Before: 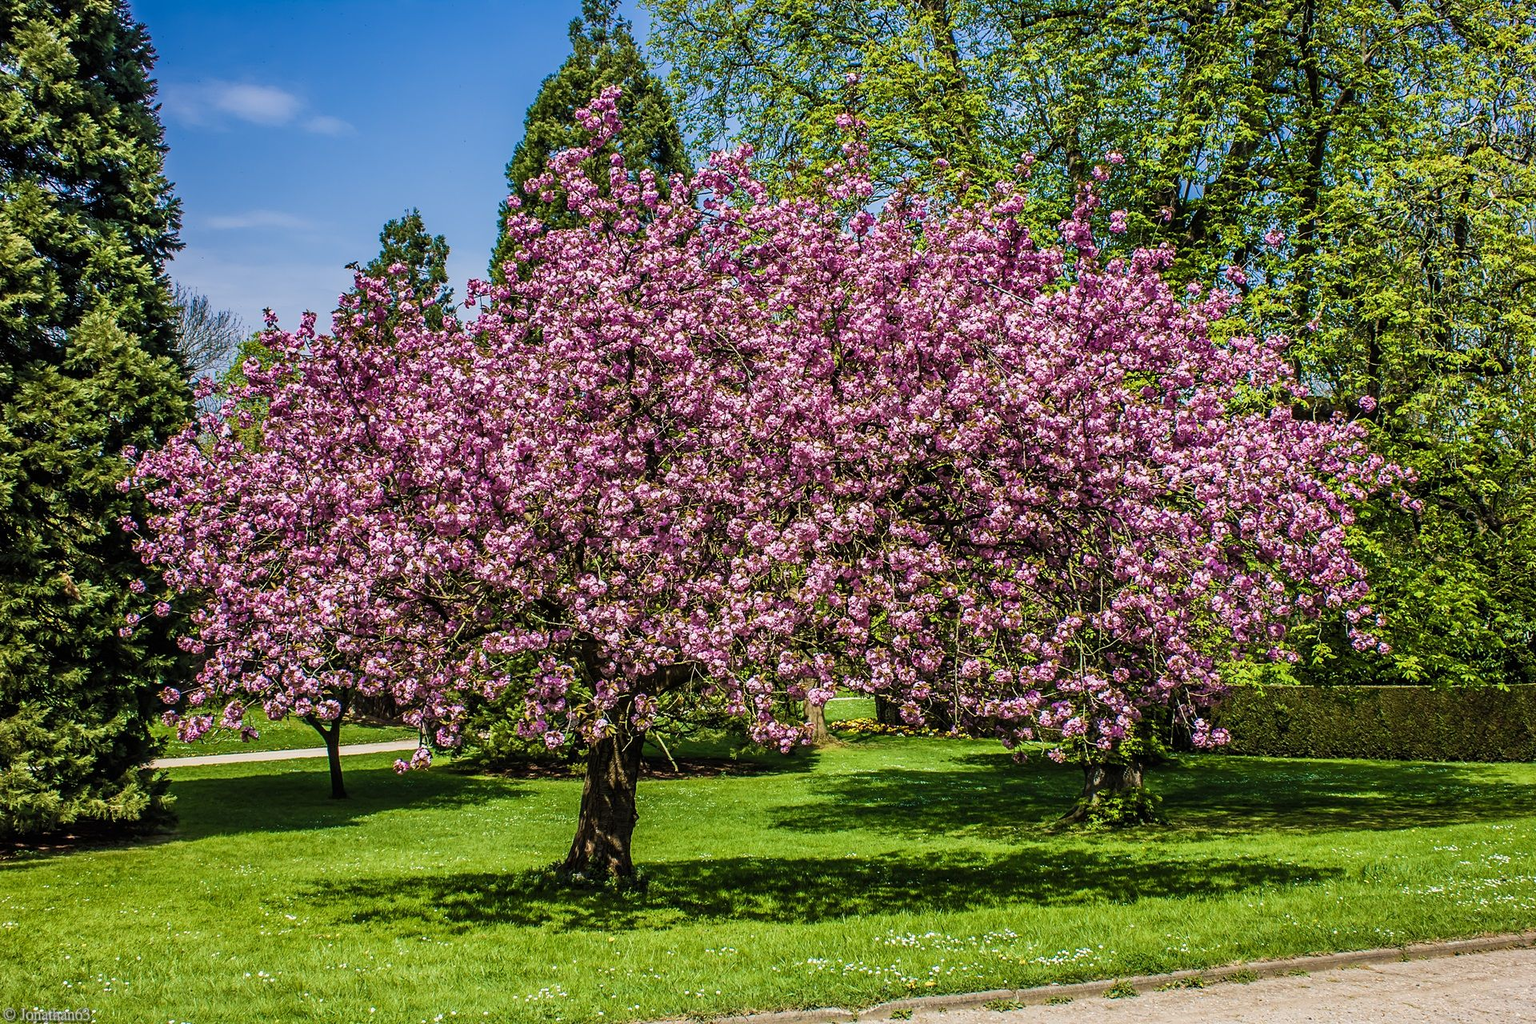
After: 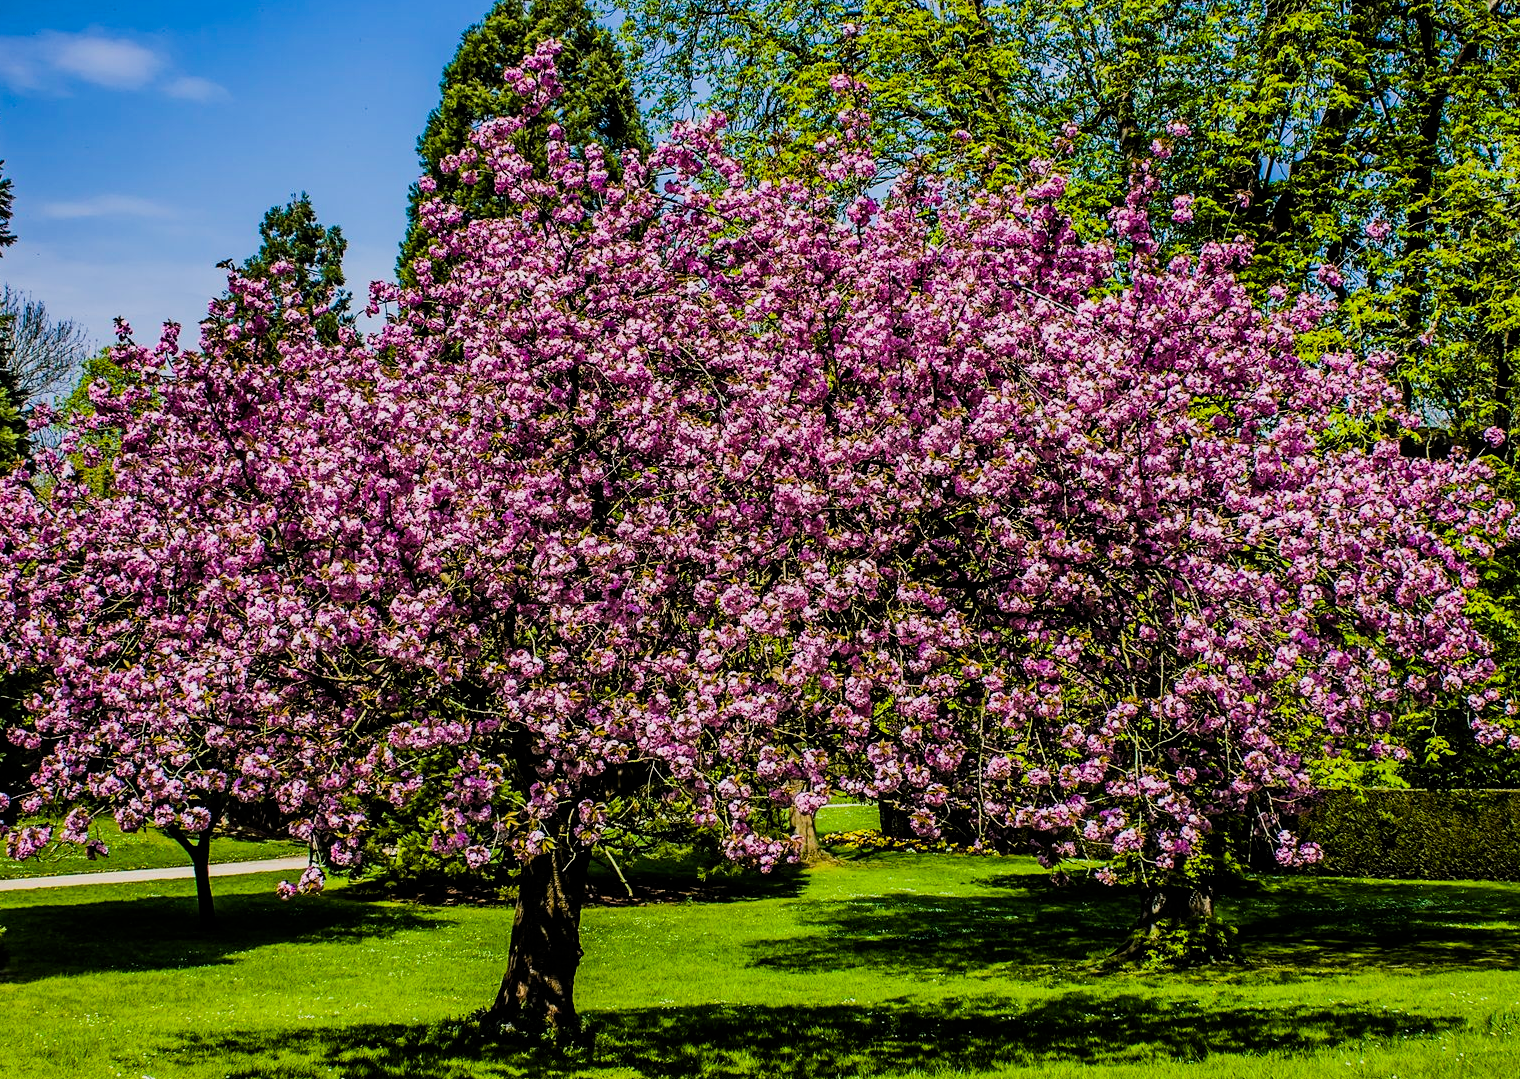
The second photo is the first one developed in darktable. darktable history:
color balance rgb: perceptual saturation grading › global saturation 25%, global vibrance 20%
crop: left 11.225%, top 5.381%, right 9.565%, bottom 10.314%
filmic rgb: black relative exposure -5 EV, white relative exposure 3.5 EV, hardness 3.19, contrast 1.2, highlights saturation mix -50%
